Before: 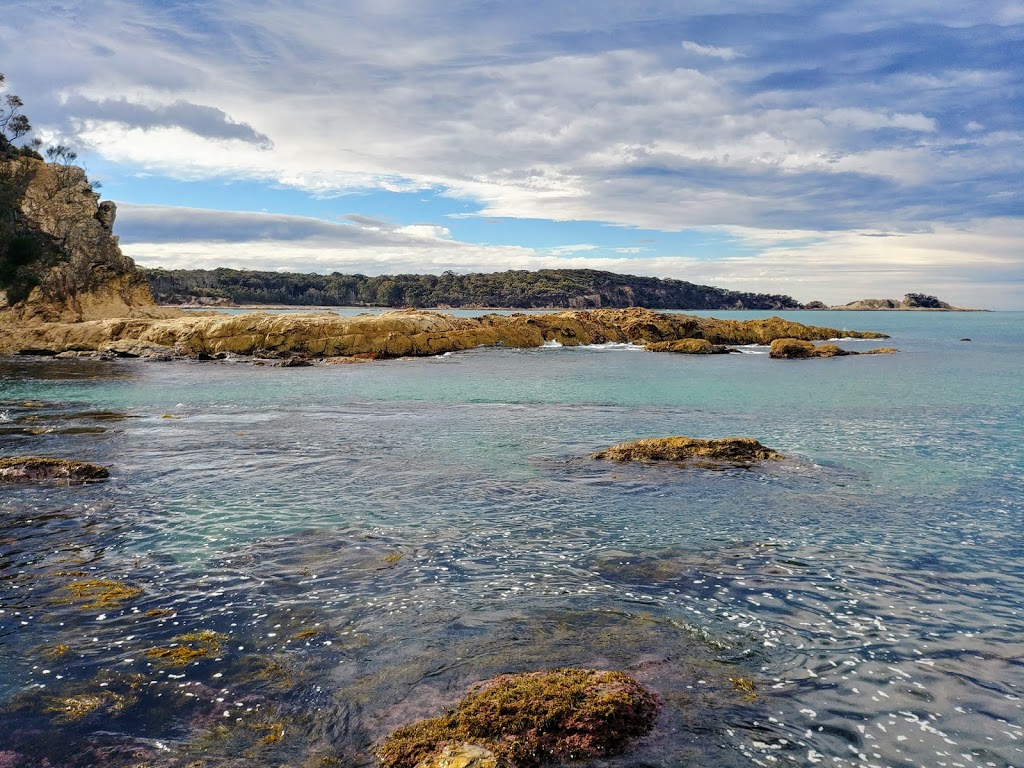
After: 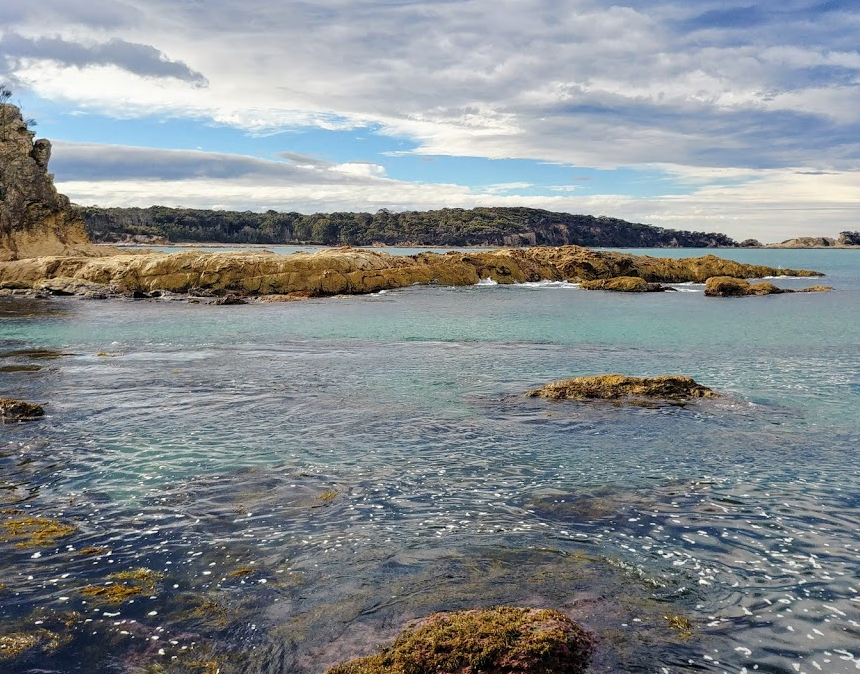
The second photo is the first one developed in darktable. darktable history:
crop: left 6.408%, top 8.088%, right 9.538%, bottom 4.023%
contrast brightness saturation: saturation -0.065
